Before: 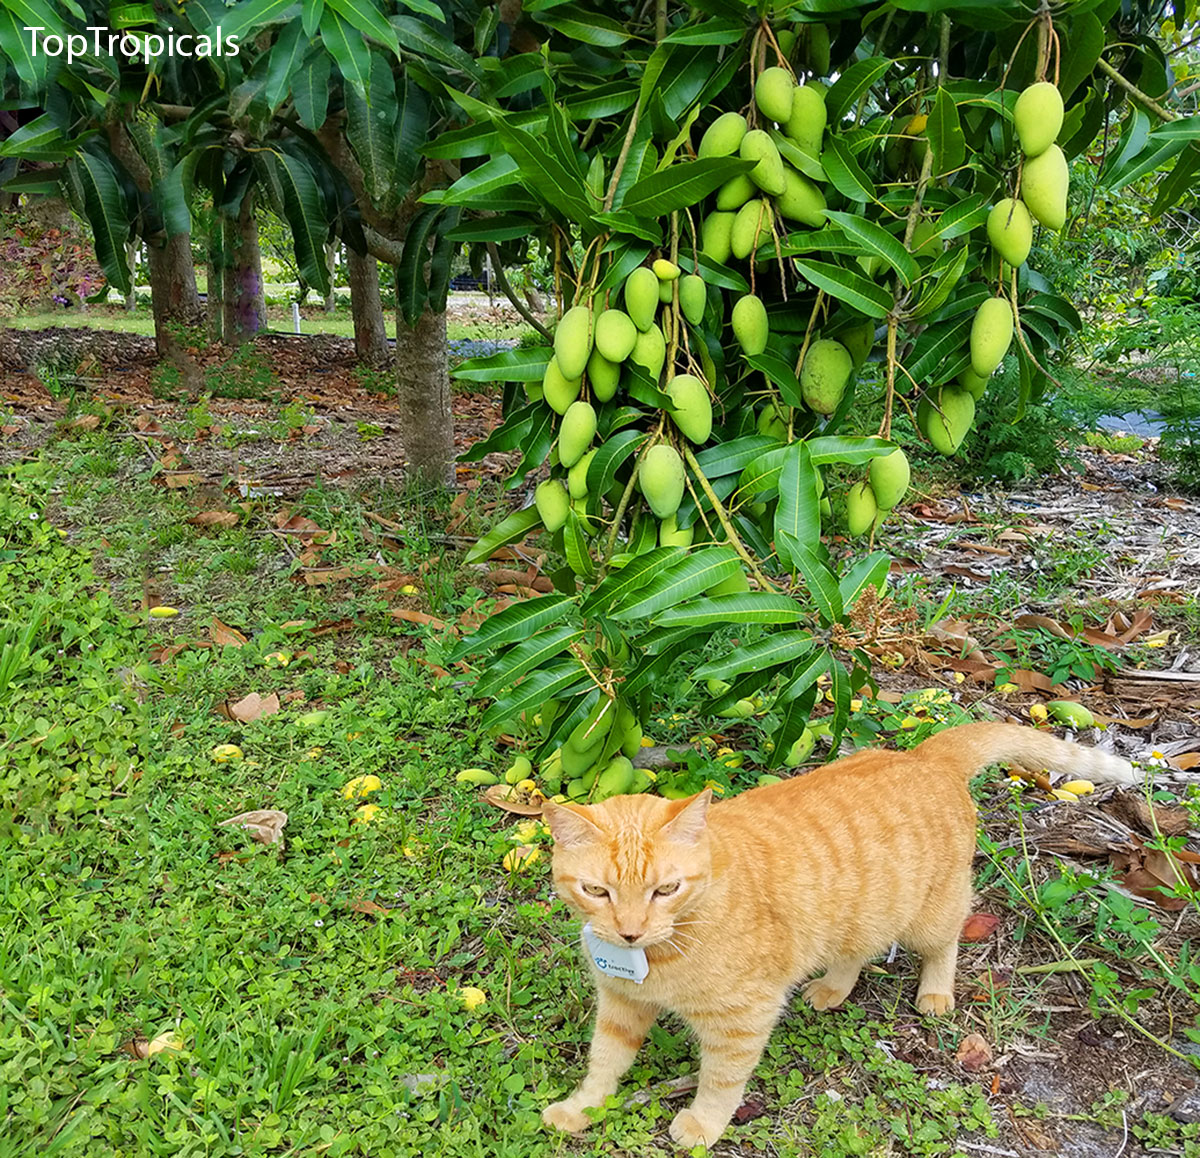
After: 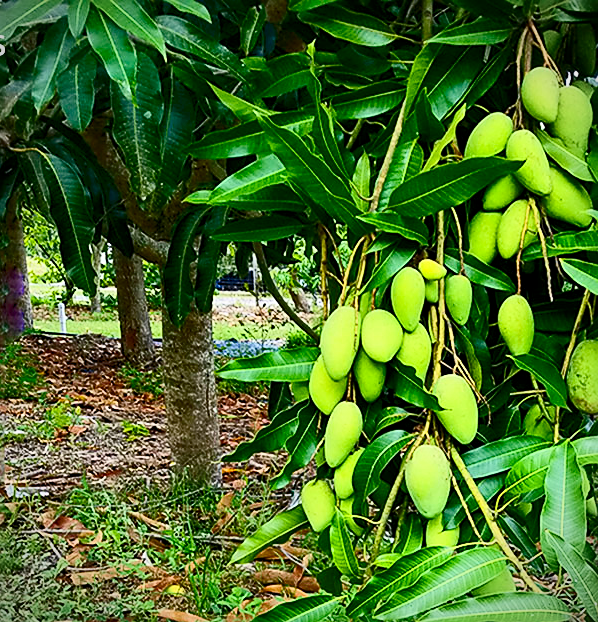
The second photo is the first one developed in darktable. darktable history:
contrast brightness saturation: contrast 0.402, brightness 0.109, saturation 0.211
sharpen: on, module defaults
exposure: black level correction 0.001, compensate highlight preservation false
color balance rgb: power › chroma 0.522%, power › hue 262.08°, perceptual saturation grading › global saturation 20.317%, perceptual saturation grading › highlights -19.864%, perceptual saturation grading › shadows 29.73%, contrast -9.521%
vignetting: fall-off start 91.22%
crop: left 19.578%, right 30.549%, bottom 46.269%
